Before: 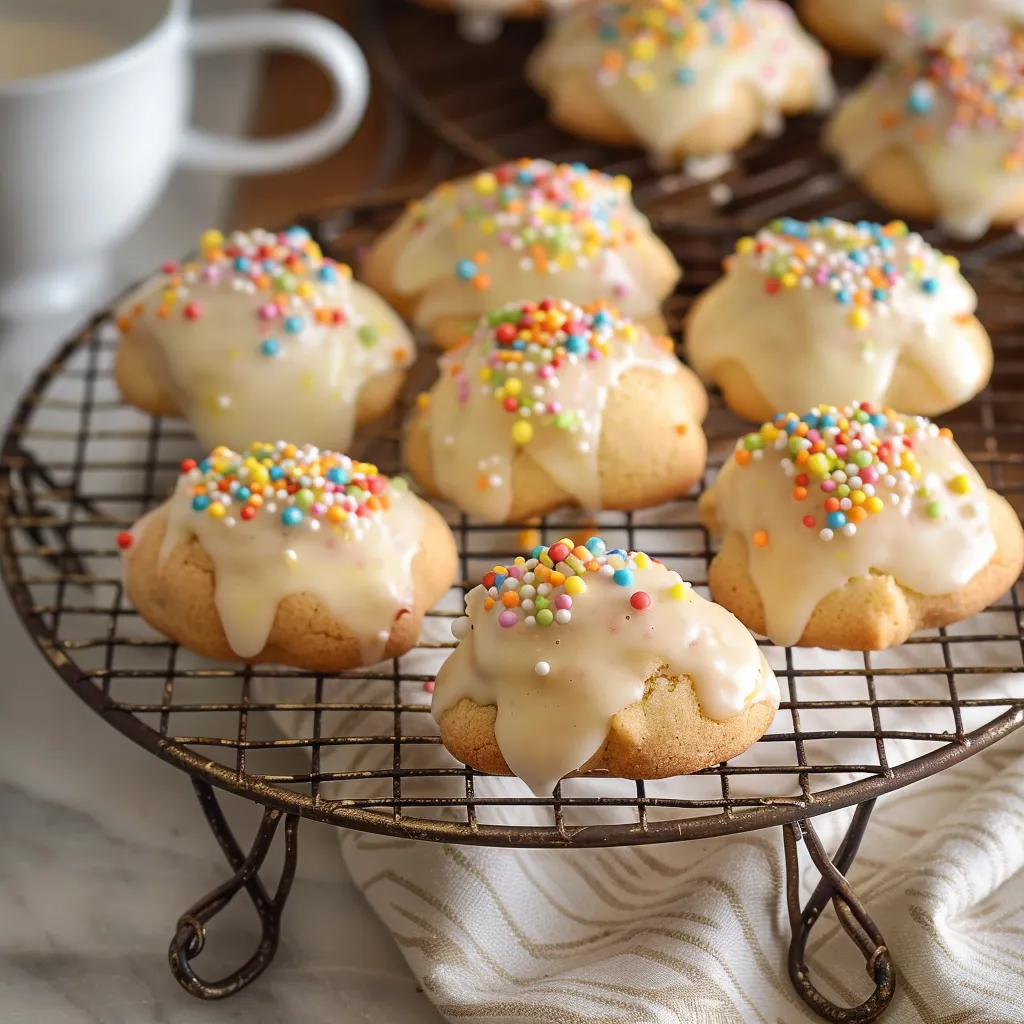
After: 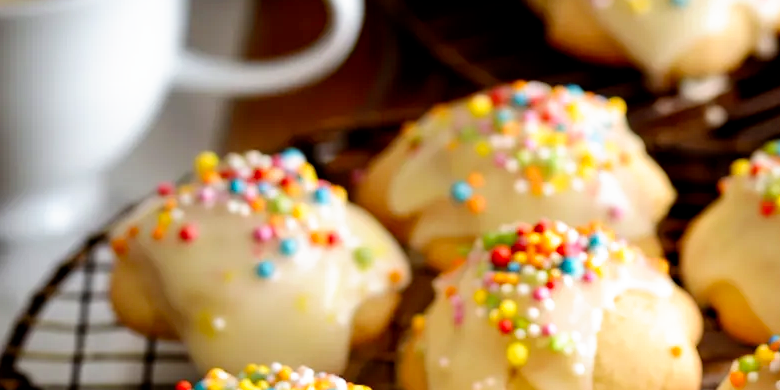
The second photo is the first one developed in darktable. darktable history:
filmic rgb: black relative exposure -5.5 EV, white relative exposure 2.5 EV, threshold 3 EV, target black luminance 0%, hardness 4.51, latitude 67.35%, contrast 1.453, shadows ↔ highlights balance -3.52%, preserve chrominance no, color science v4 (2020), contrast in shadows soft, enable highlight reconstruction true
crop: left 0.579%, top 7.627%, right 23.167%, bottom 54.275%
